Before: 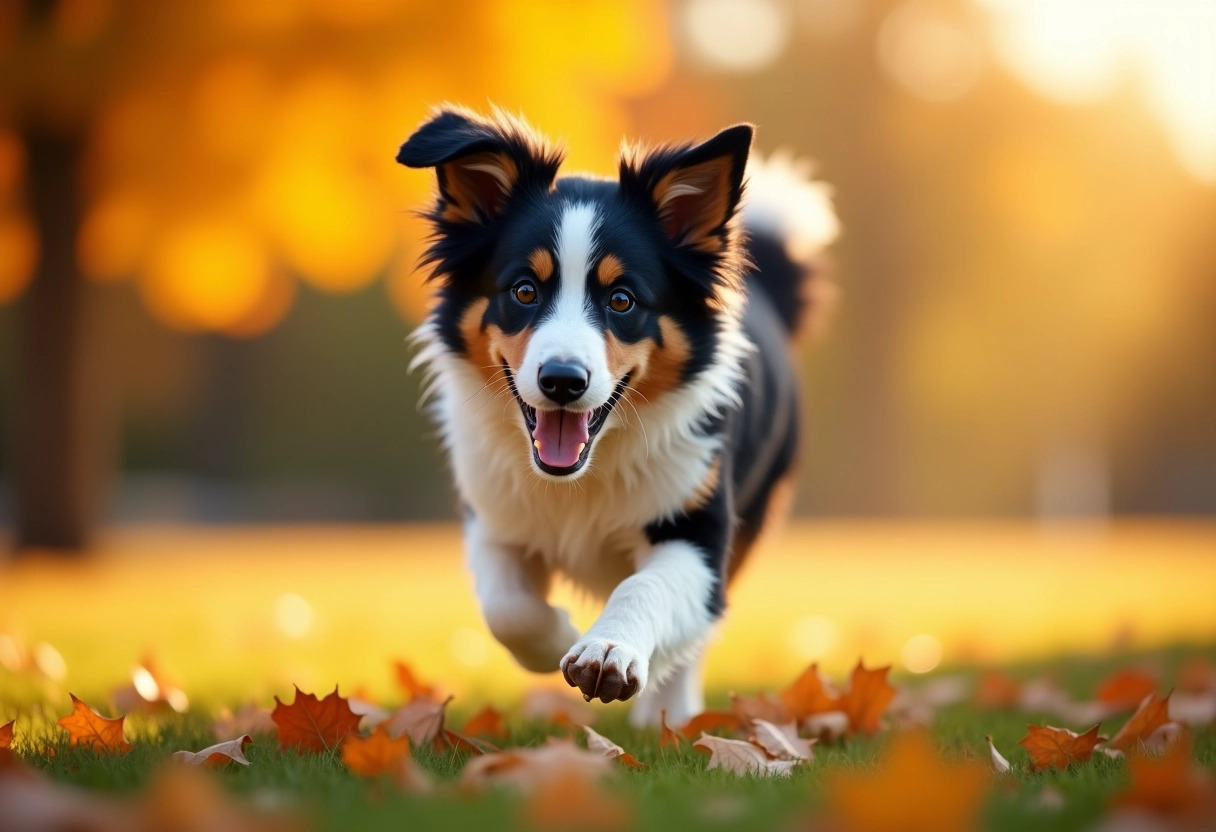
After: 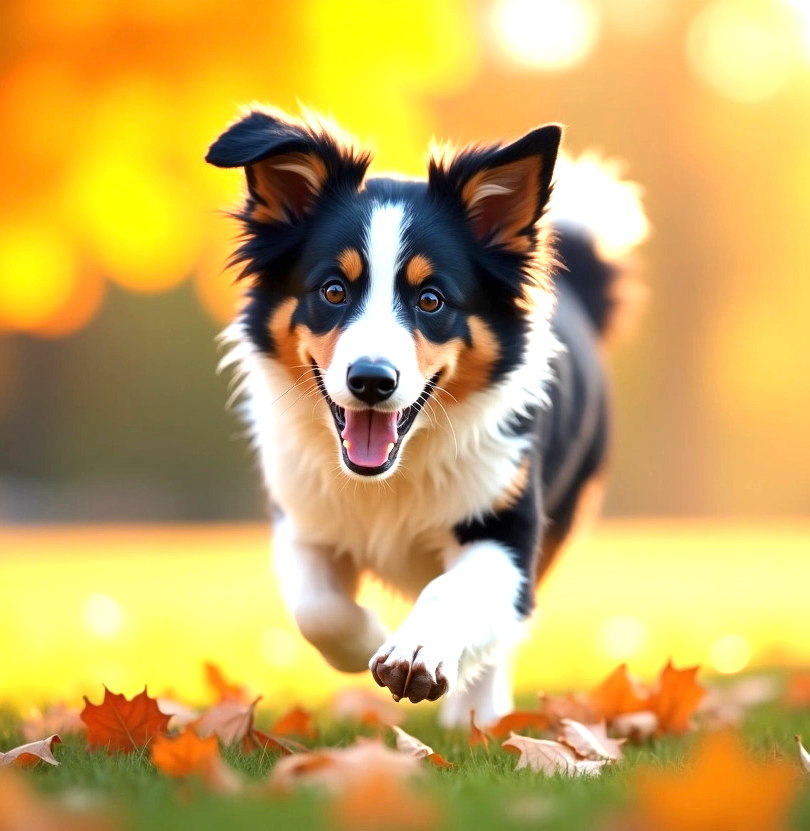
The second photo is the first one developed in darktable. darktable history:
exposure: exposure 1 EV, compensate highlight preservation false
crop and rotate: left 15.754%, right 17.579%
